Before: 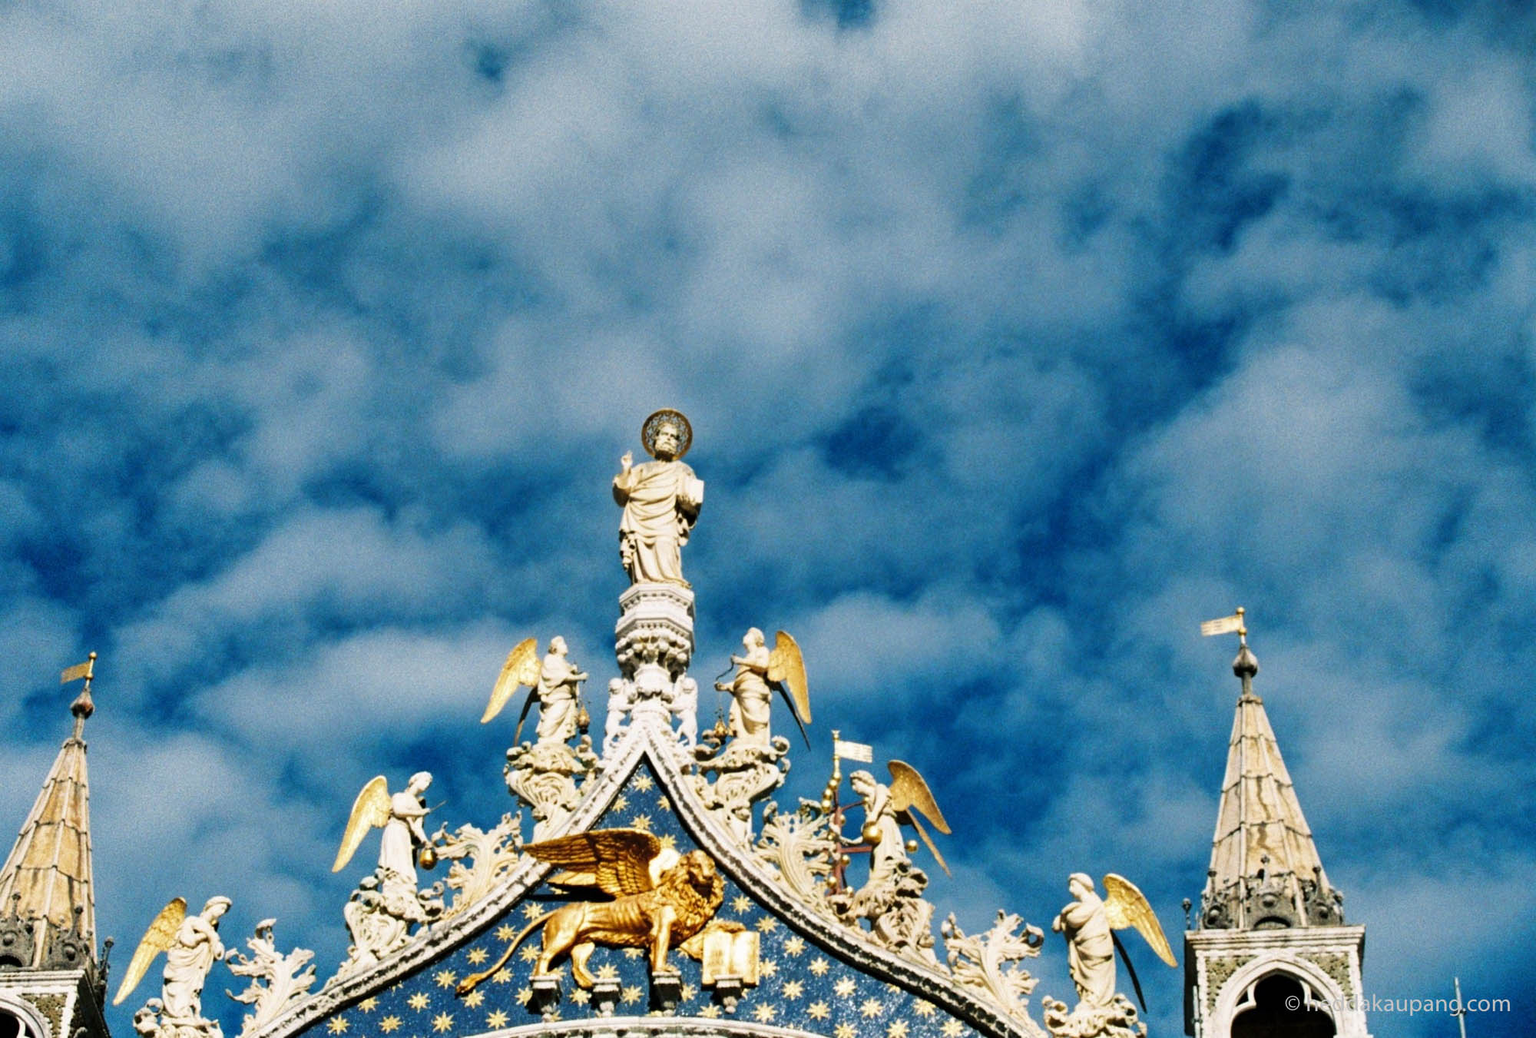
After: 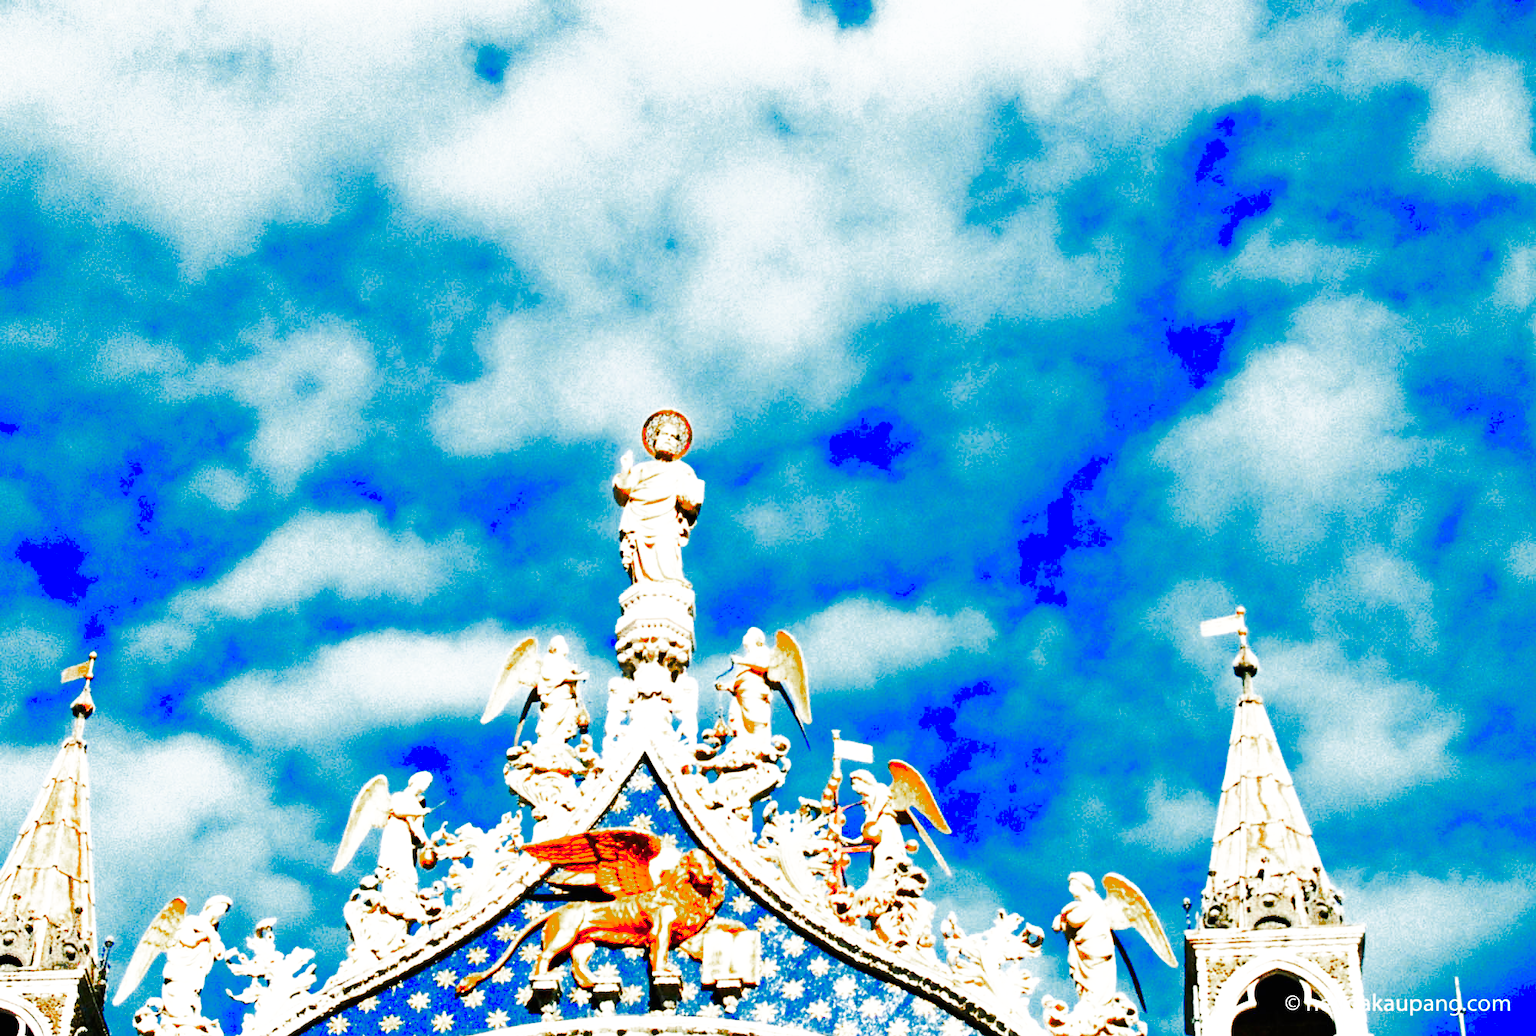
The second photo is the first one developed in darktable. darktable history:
tone equalizer: on, module defaults
exposure: black level correction 0, exposure 0.7 EV, compensate exposure bias true, compensate highlight preservation false
tone curve: curves: ch0 [(0, 0) (0.003, 0.003) (0.011, 0.01) (0.025, 0.023) (0.044, 0.042) (0.069, 0.065) (0.1, 0.094) (0.136, 0.128) (0.177, 0.167) (0.224, 0.211) (0.277, 0.261) (0.335, 0.316) (0.399, 0.376) (0.468, 0.441) (0.543, 0.685) (0.623, 0.741) (0.709, 0.8) (0.801, 0.863) (0.898, 0.929) (1, 1)], preserve colors none
base curve: curves: ch0 [(0, 0) (0.007, 0.004) (0.027, 0.03) (0.046, 0.07) (0.207, 0.54) (0.442, 0.872) (0.673, 0.972) (1, 1)], preserve colors none
crop: bottom 0.071%
color balance rgb: linear chroma grading › global chroma 10%, perceptual saturation grading › global saturation 5%, perceptual brilliance grading › global brilliance 4%, global vibrance 7%, saturation formula JzAzBz (2021)
color zones: curves: ch0 [(0, 0.553) (0.123, 0.58) (0.23, 0.419) (0.468, 0.155) (0.605, 0.132) (0.723, 0.063) (0.833, 0.172) (0.921, 0.468)]; ch1 [(0.025, 0.645) (0.229, 0.584) (0.326, 0.551) (0.537, 0.446) (0.599, 0.911) (0.708, 1) (0.805, 0.944)]; ch2 [(0.086, 0.468) (0.254, 0.464) (0.638, 0.564) (0.702, 0.592) (0.768, 0.564)]
